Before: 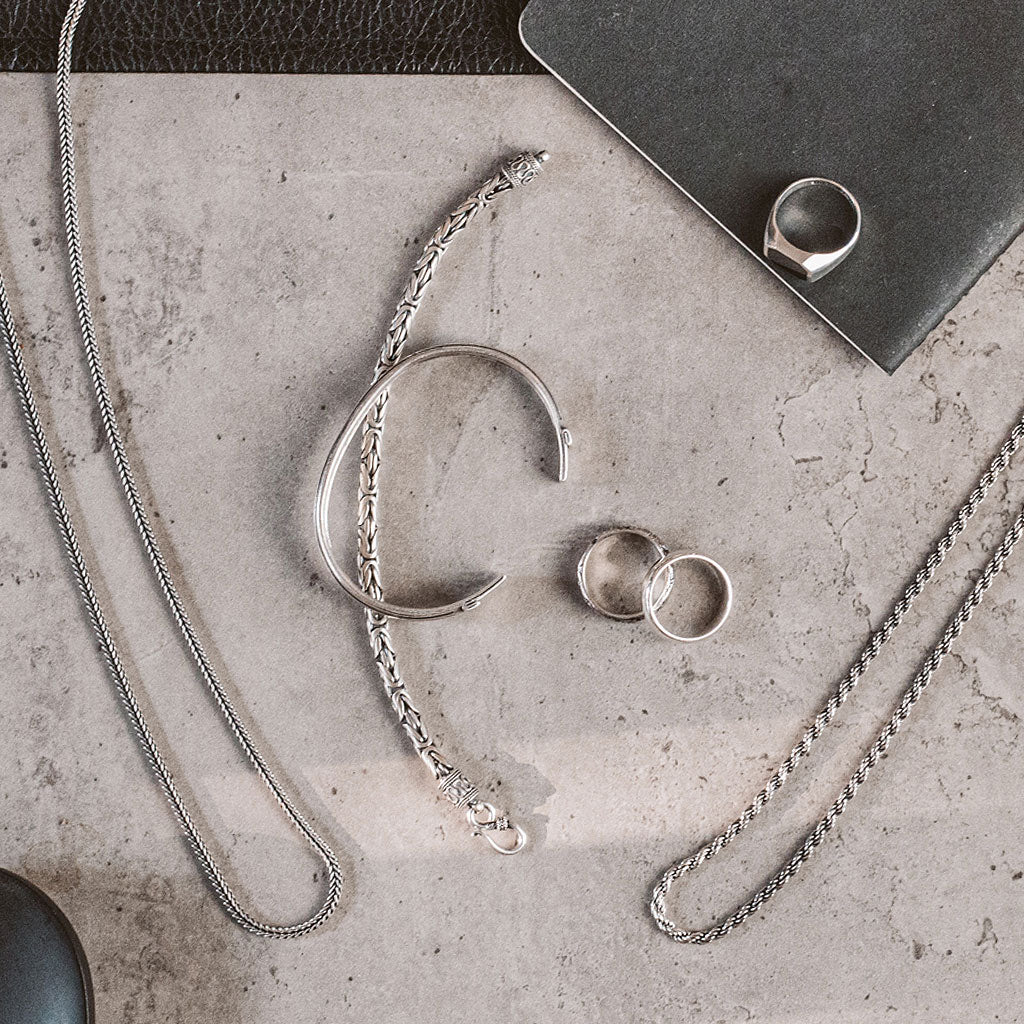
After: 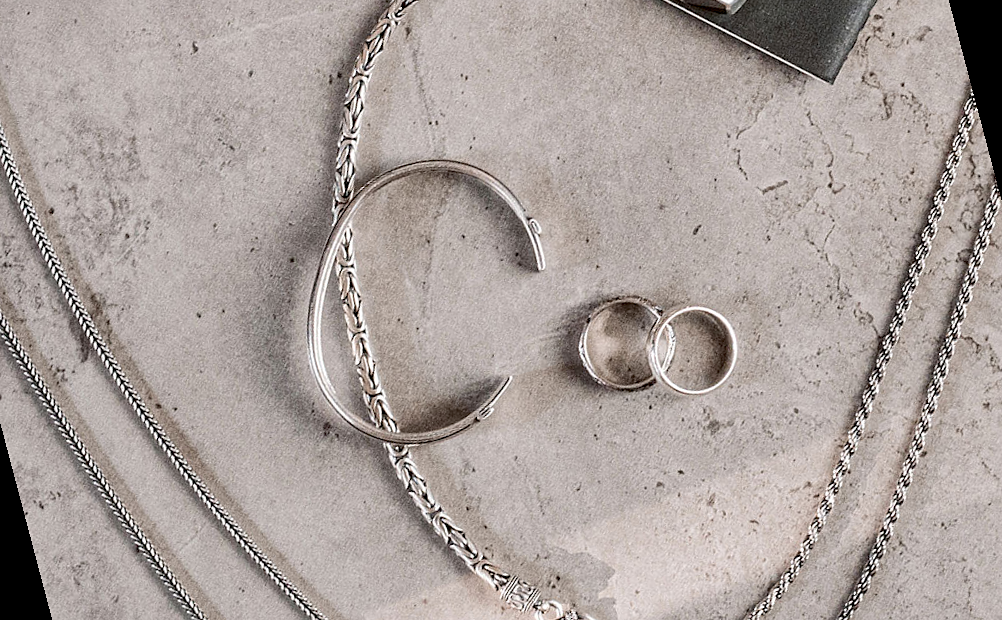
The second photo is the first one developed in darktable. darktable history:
rotate and perspective: rotation -14.8°, crop left 0.1, crop right 0.903, crop top 0.25, crop bottom 0.748
sharpen: amount 0.2
exposure: black level correction 0.009, compensate highlight preservation false
crop: top 0.05%, bottom 0.098%
